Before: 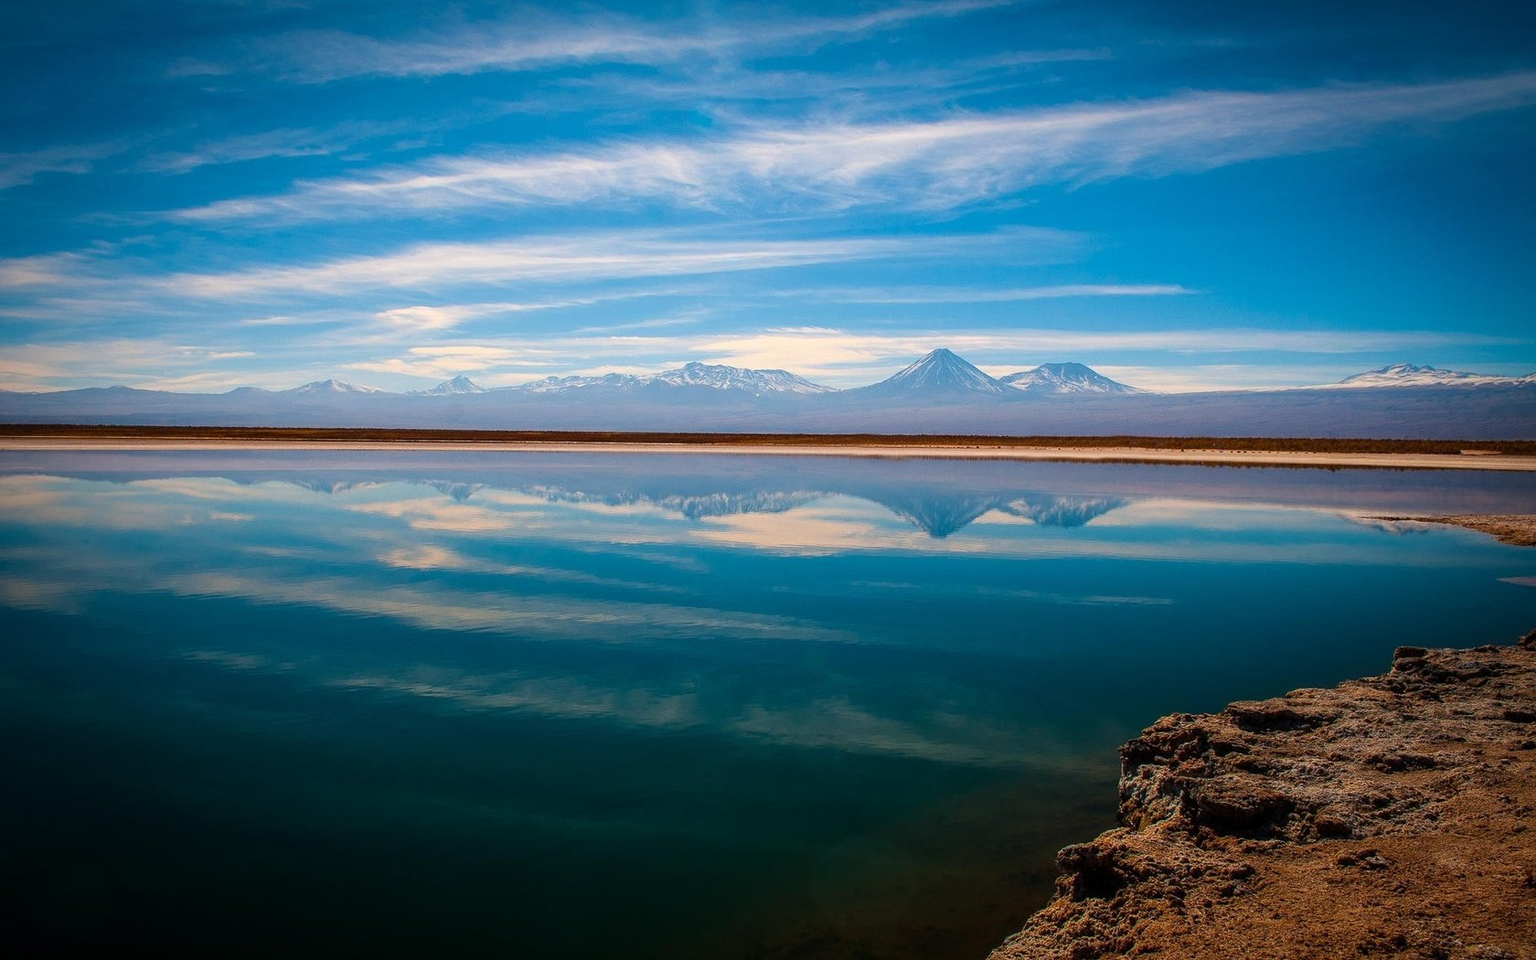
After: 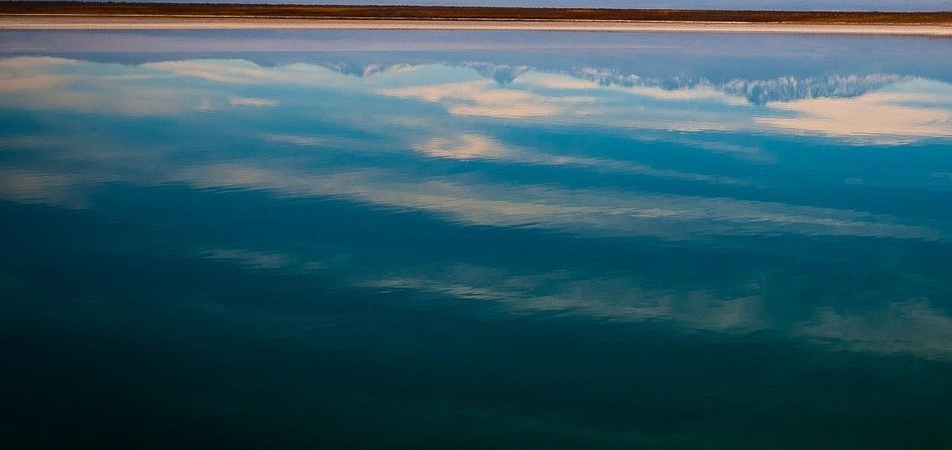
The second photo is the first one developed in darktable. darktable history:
crop: top 44.166%, right 43.313%, bottom 12.905%
